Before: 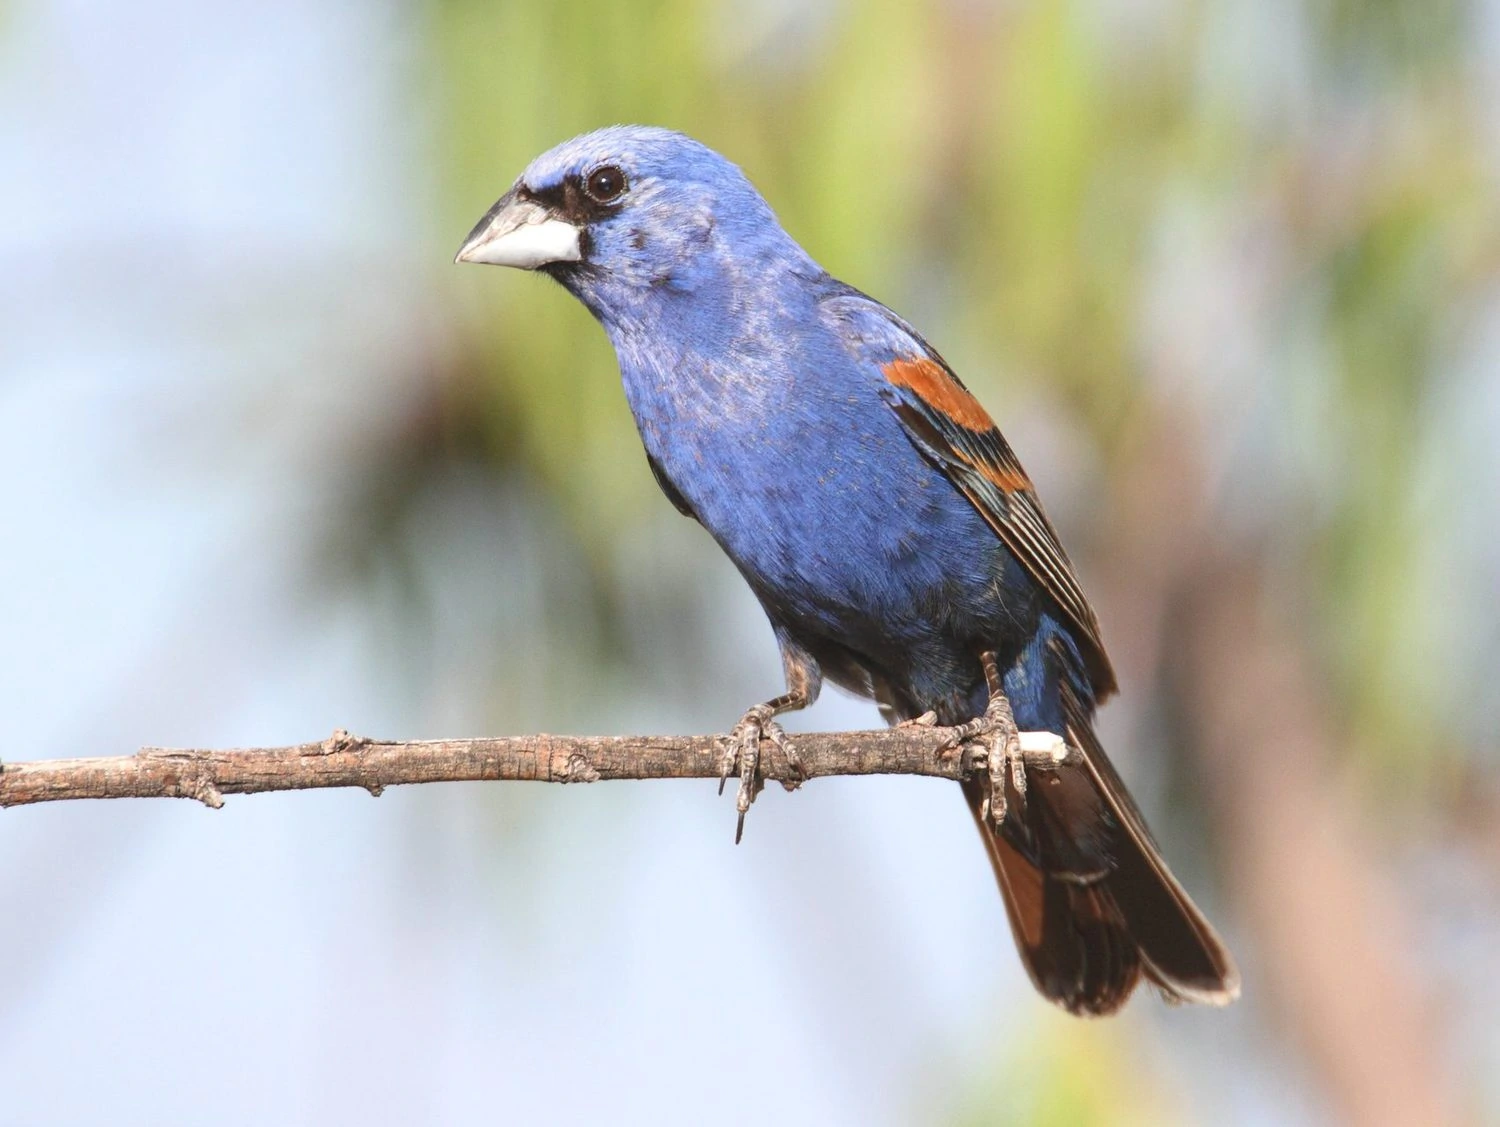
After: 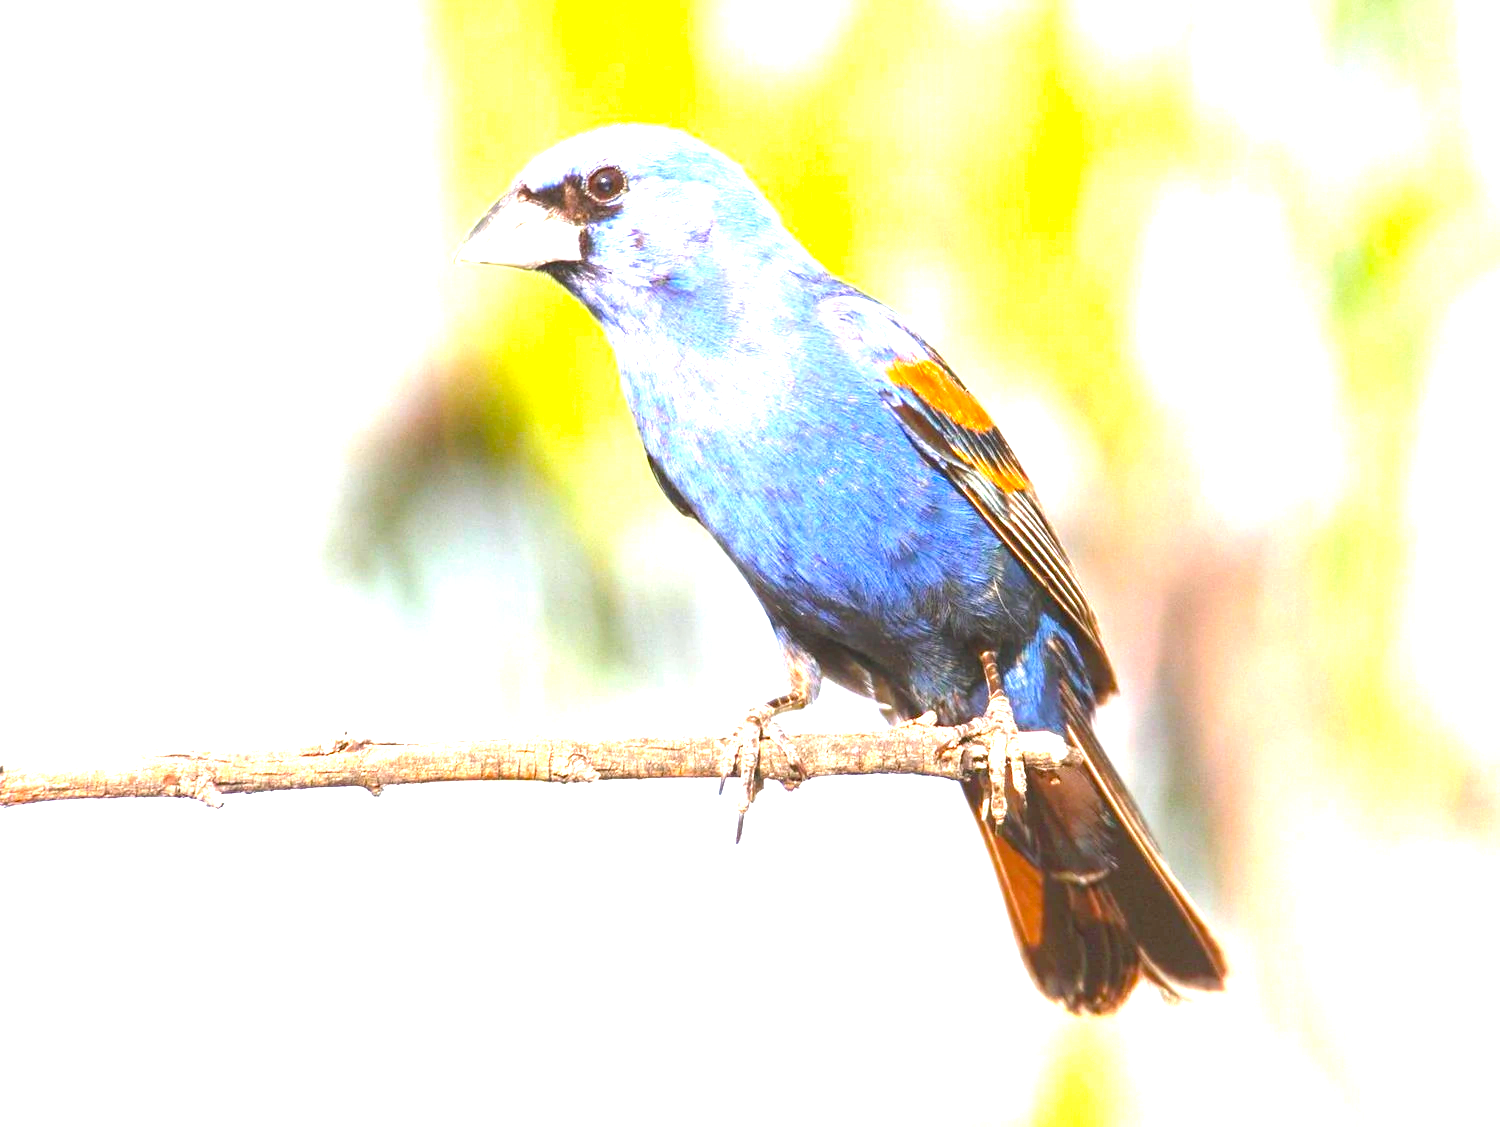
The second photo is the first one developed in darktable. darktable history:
color balance rgb: linear chroma grading › global chroma 15%, perceptual saturation grading › global saturation 30%
exposure: black level correction 0.001, exposure 1.84 EV, compensate highlight preservation false
